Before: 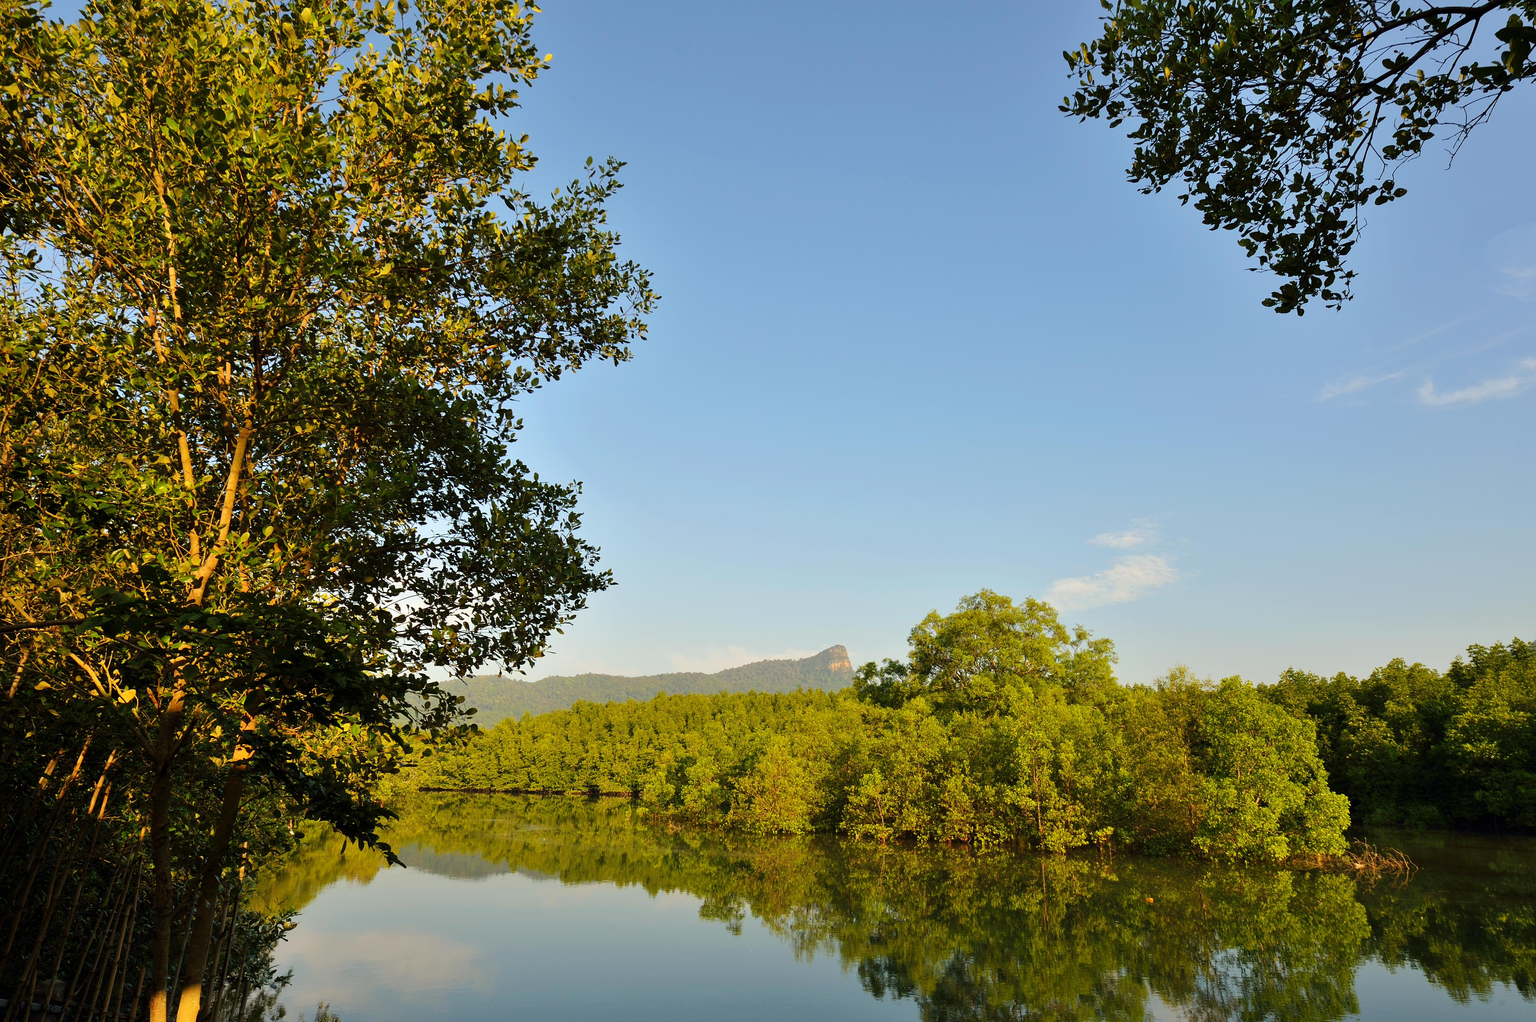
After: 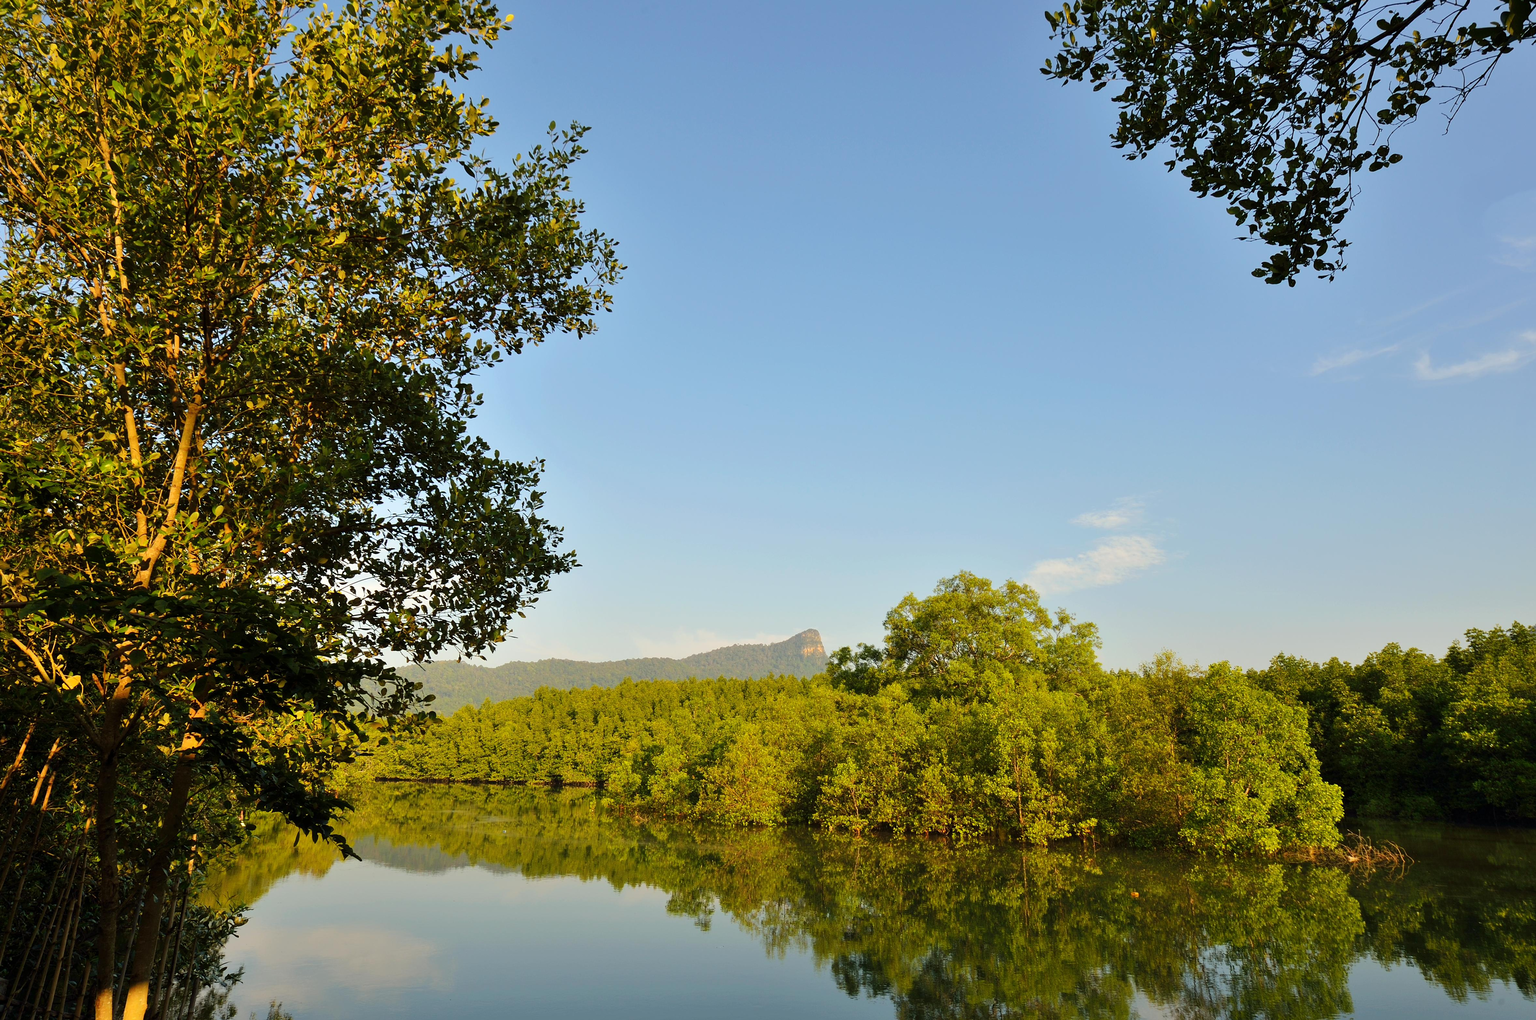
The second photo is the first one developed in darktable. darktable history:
crop and rotate: left 3.82%, top 3.986%
